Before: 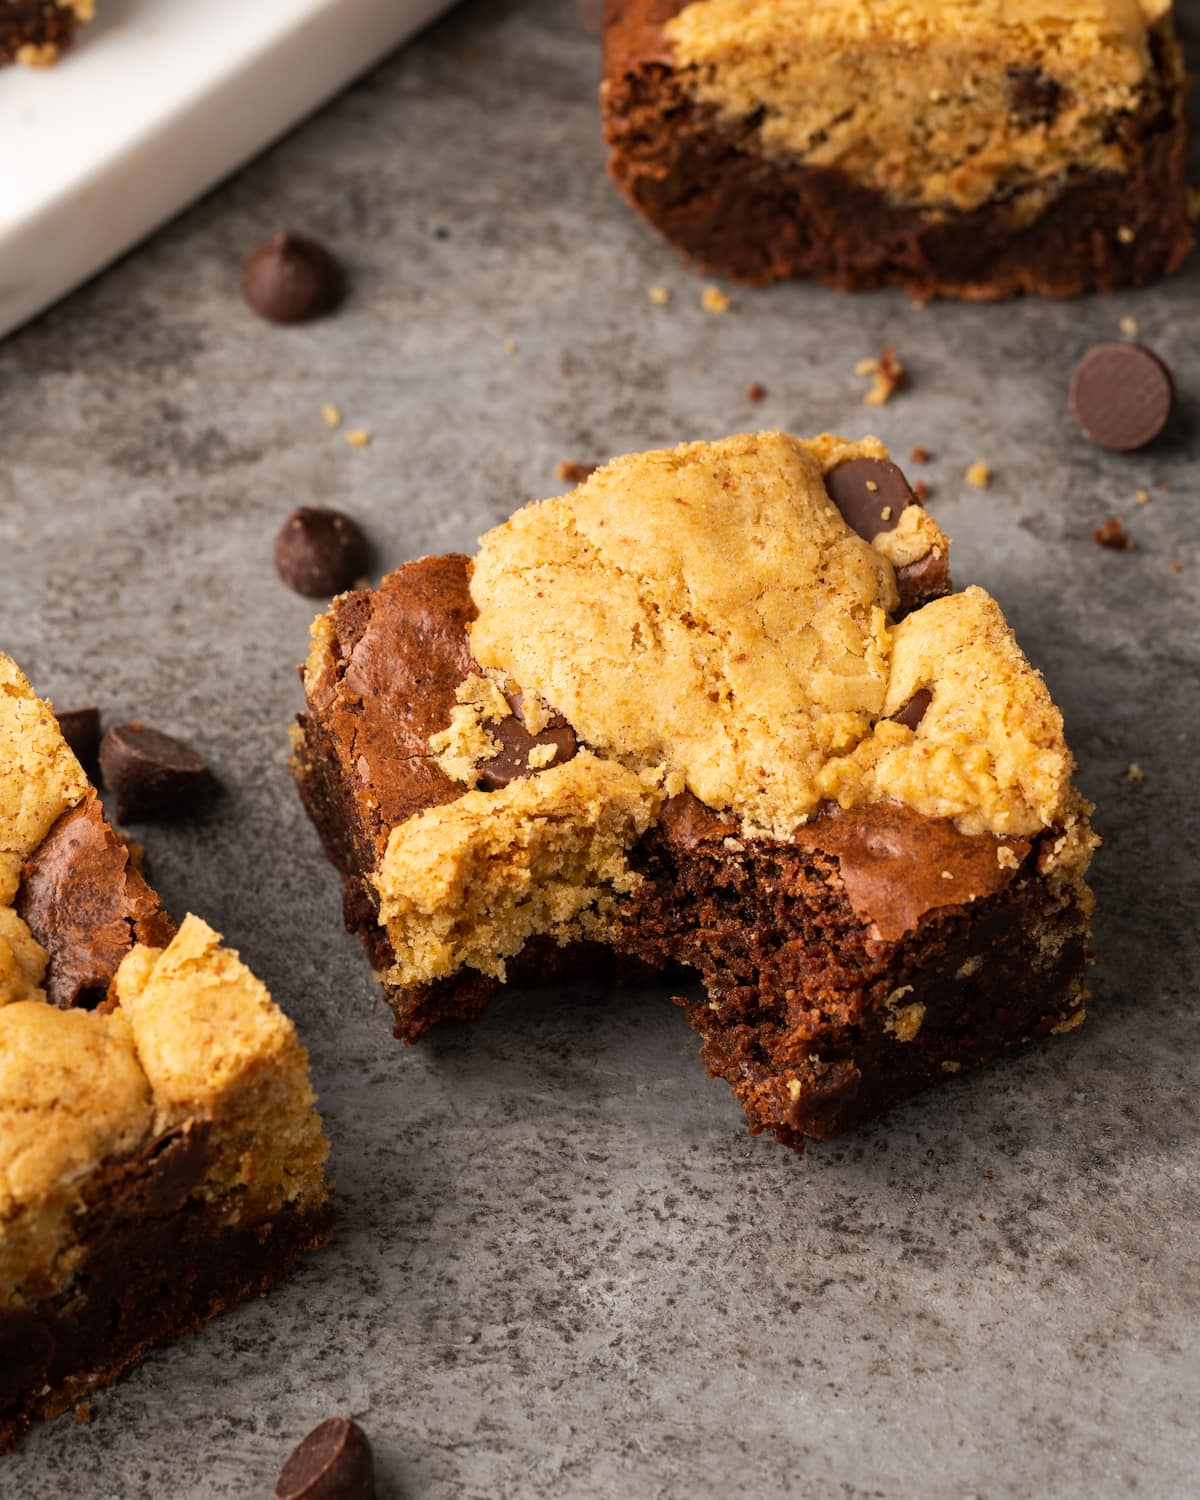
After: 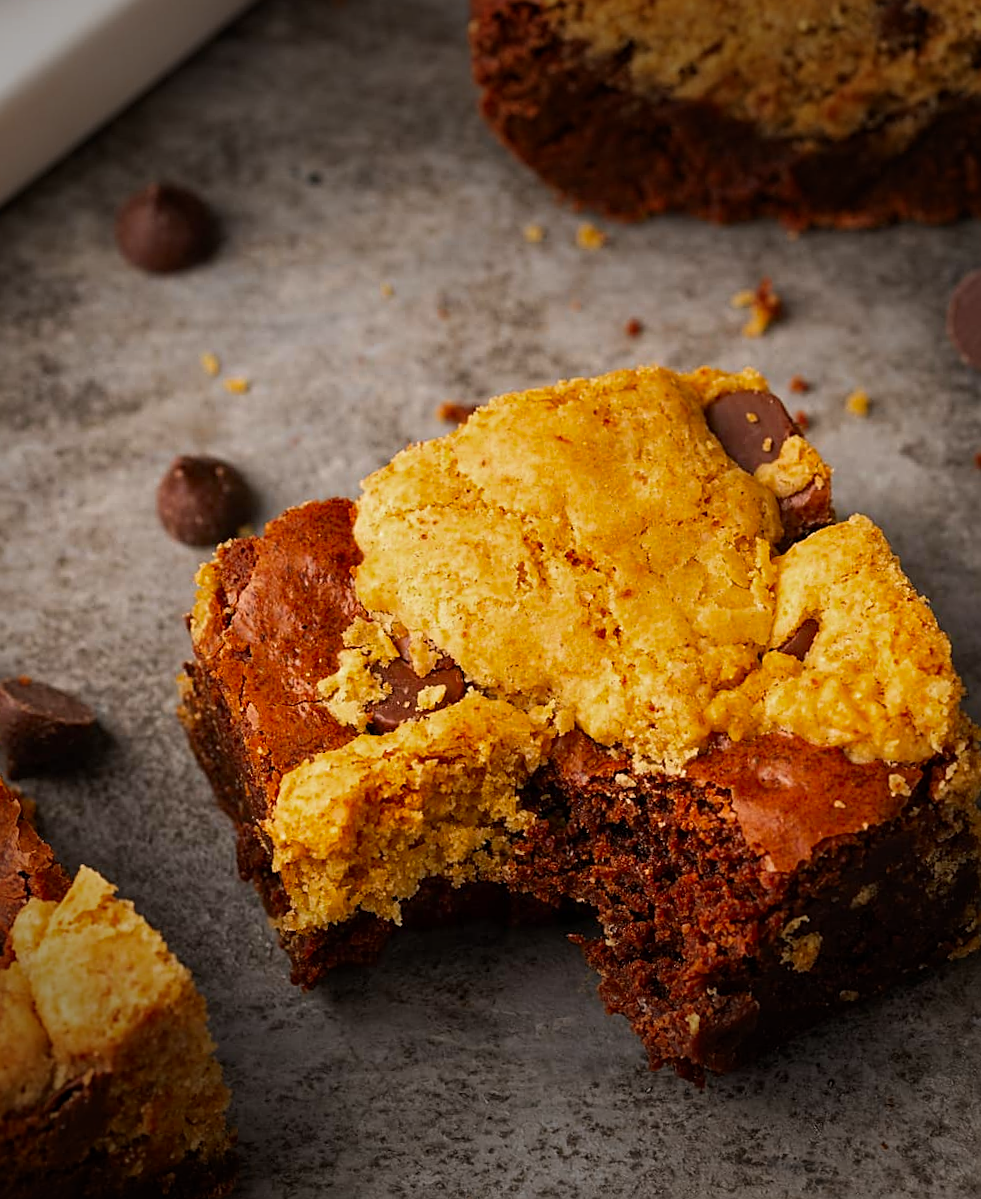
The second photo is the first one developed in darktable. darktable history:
sharpen: on, module defaults
vignetting: fall-off start 70.97%, brightness -0.584, saturation -0.118, width/height ratio 1.333
color zones: curves: ch0 [(0, 0.425) (0.143, 0.422) (0.286, 0.42) (0.429, 0.419) (0.571, 0.419) (0.714, 0.42) (0.857, 0.422) (1, 0.425)]; ch1 [(0, 0.666) (0.143, 0.669) (0.286, 0.671) (0.429, 0.67) (0.571, 0.67) (0.714, 0.67) (0.857, 0.67) (1, 0.666)]
crop and rotate: left 10.77%, top 5.1%, right 10.41%, bottom 16.76%
rotate and perspective: rotation -1.75°, automatic cropping off
